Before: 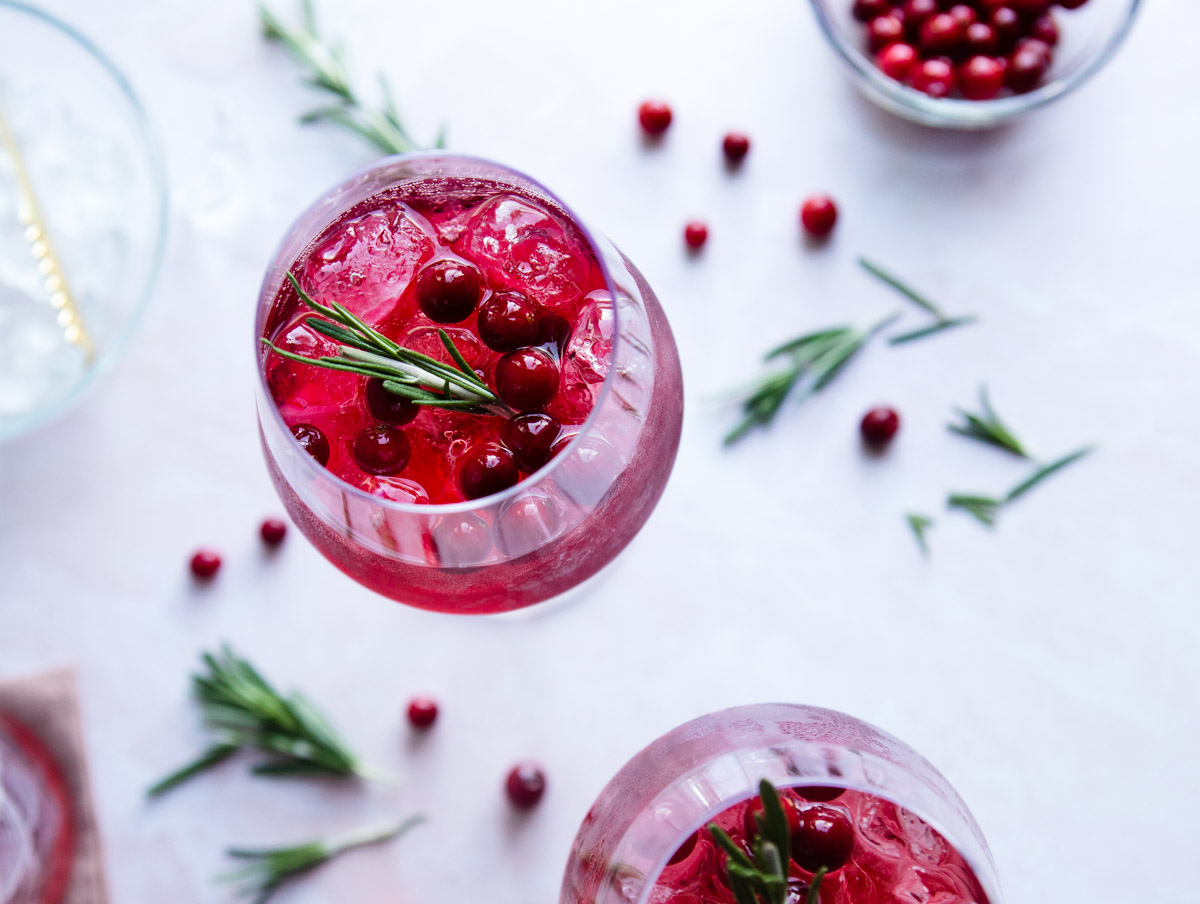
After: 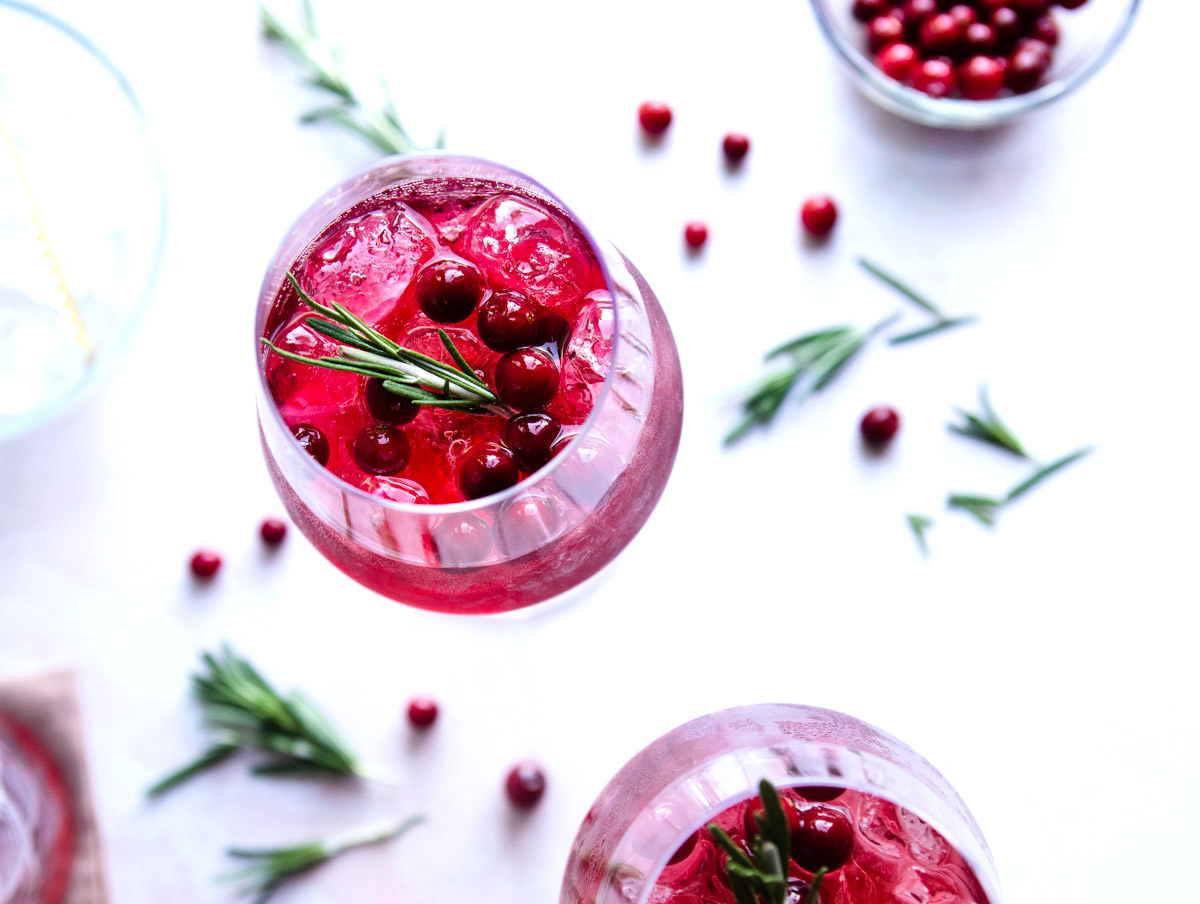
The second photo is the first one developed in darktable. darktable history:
tone equalizer: -8 EV -0.44 EV, -7 EV -0.389 EV, -6 EV -0.372 EV, -5 EV -0.251 EV, -3 EV 0.251 EV, -2 EV 0.338 EV, -1 EV 0.386 EV, +0 EV 0.398 EV
